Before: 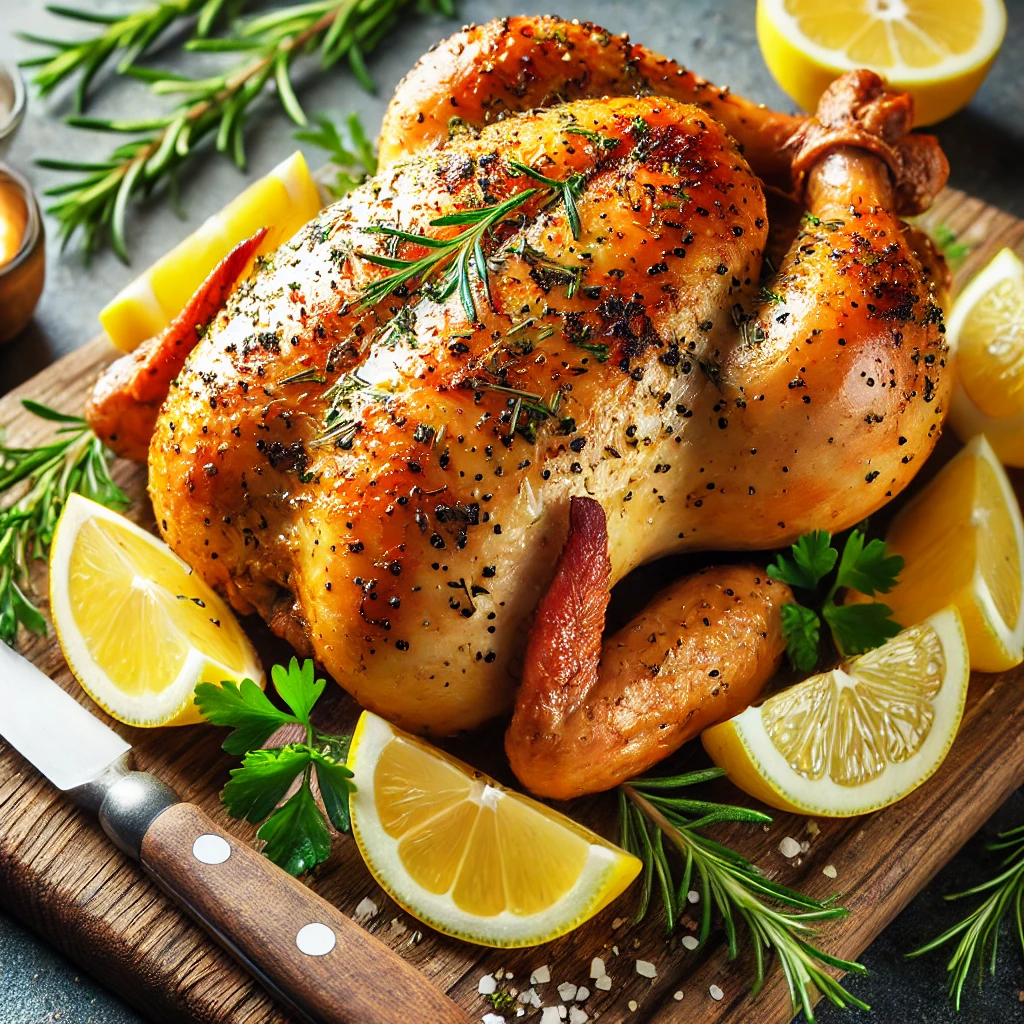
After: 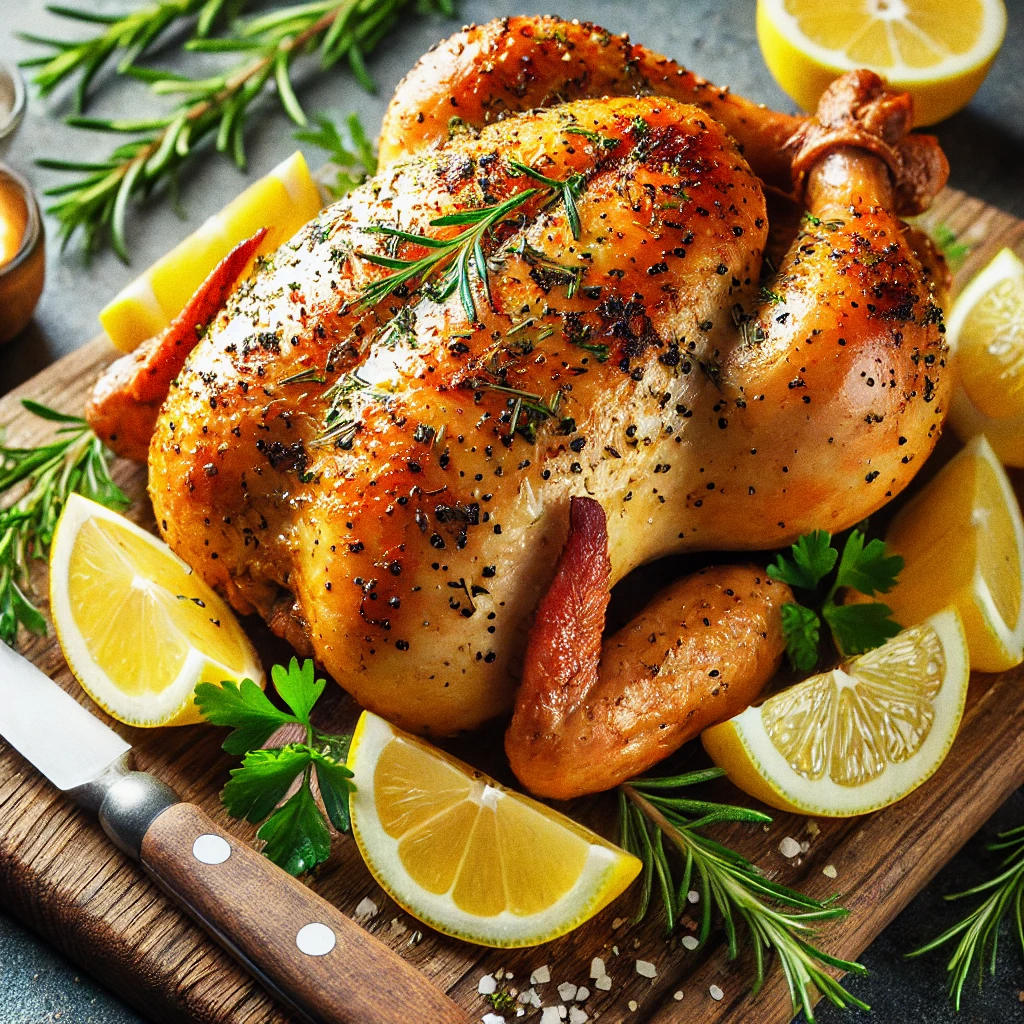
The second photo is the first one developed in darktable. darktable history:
exposure: exposure -0.04 EV, compensate highlight preservation false
grain: coarseness 0.09 ISO
